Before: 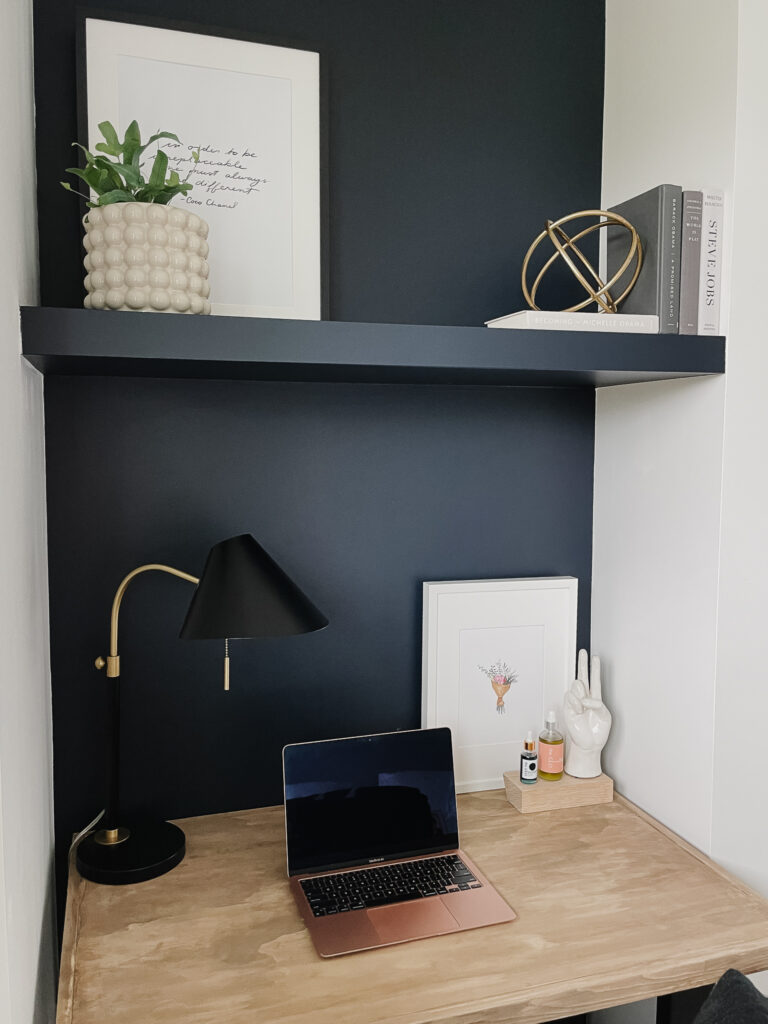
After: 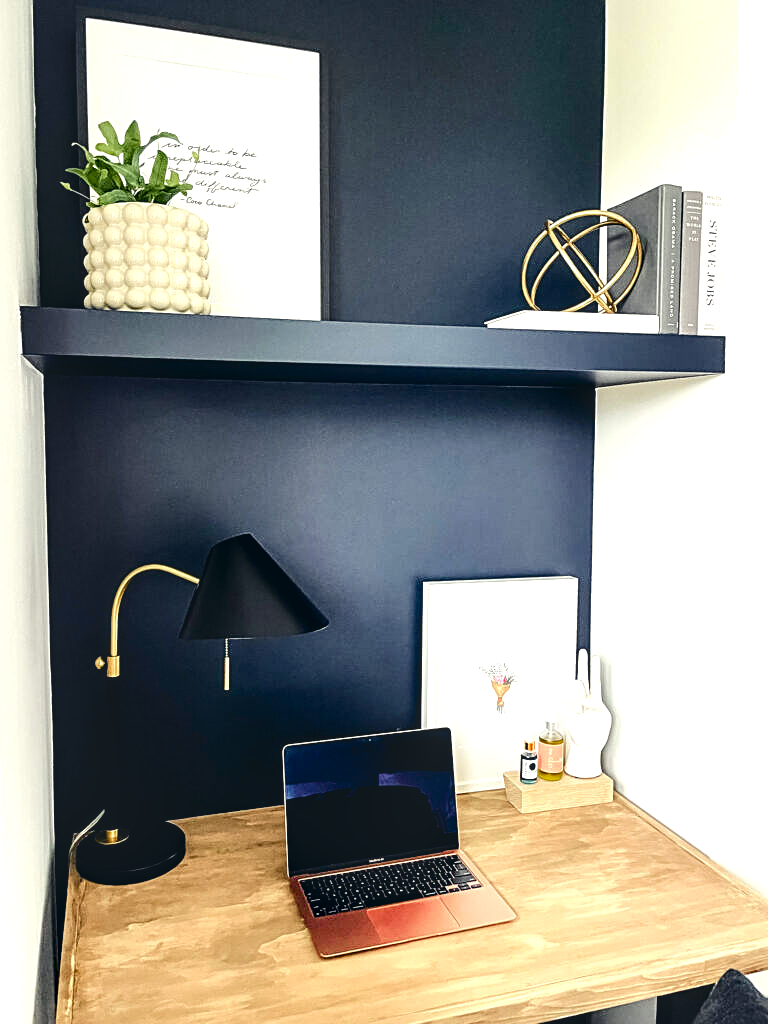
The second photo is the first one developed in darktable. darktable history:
contrast brightness saturation: contrast 0.04, saturation 0.16
color balance rgb: shadows lift › luminance -21.66%, shadows lift › chroma 6.57%, shadows lift › hue 270°, power › chroma 0.68%, power › hue 60°, highlights gain › luminance 6.08%, highlights gain › chroma 1.33%, highlights gain › hue 90°, global offset › luminance -0.87%, perceptual saturation grading › global saturation 26.86%, perceptual saturation grading › highlights -28.39%, perceptual saturation grading › mid-tones 15.22%, perceptual saturation grading › shadows 33.98%, perceptual brilliance grading › highlights 10%, perceptual brilliance grading › mid-tones 5%
exposure: black level correction 0, exposure 0.7 EV, compensate exposure bias true, compensate highlight preservation false
tone curve: curves: ch0 [(0, 0) (0.081, 0.044) (0.185, 0.145) (0.283, 0.273) (0.405, 0.449) (0.495, 0.554) (0.686, 0.743) (0.826, 0.853) (0.978, 0.988)]; ch1 [(0, 0) (0.147, 0.166) (0.321, 0.362) (0.371, 0.402) (0.423, 0.426) (0.479, 0.472) (0.505, 0.497) (0.521, 0.506) (0.551, 0.546) (0.586, 0.571) (0.625, 0.638) (0.68, 0.715) (1, 1)]; ch2 [(0, 0) (0.346, 0.378) (0.404, 0.427) (0.502, 0.498) (0.531, 0.517) (0.547, 0.526) (0.582, 0.571) (0.629, 0.626) (0.717, 0.678) (1, 1)], color space Lab, independent channels, preserve colors none
sharpen: on, module defaults
tone equalizer: on, module defaults
color correction: highlights a* 0.207, highlights b* 2.7, shadows a* -0.874, shadows b* -4.78
local contrast: on, module defaults
